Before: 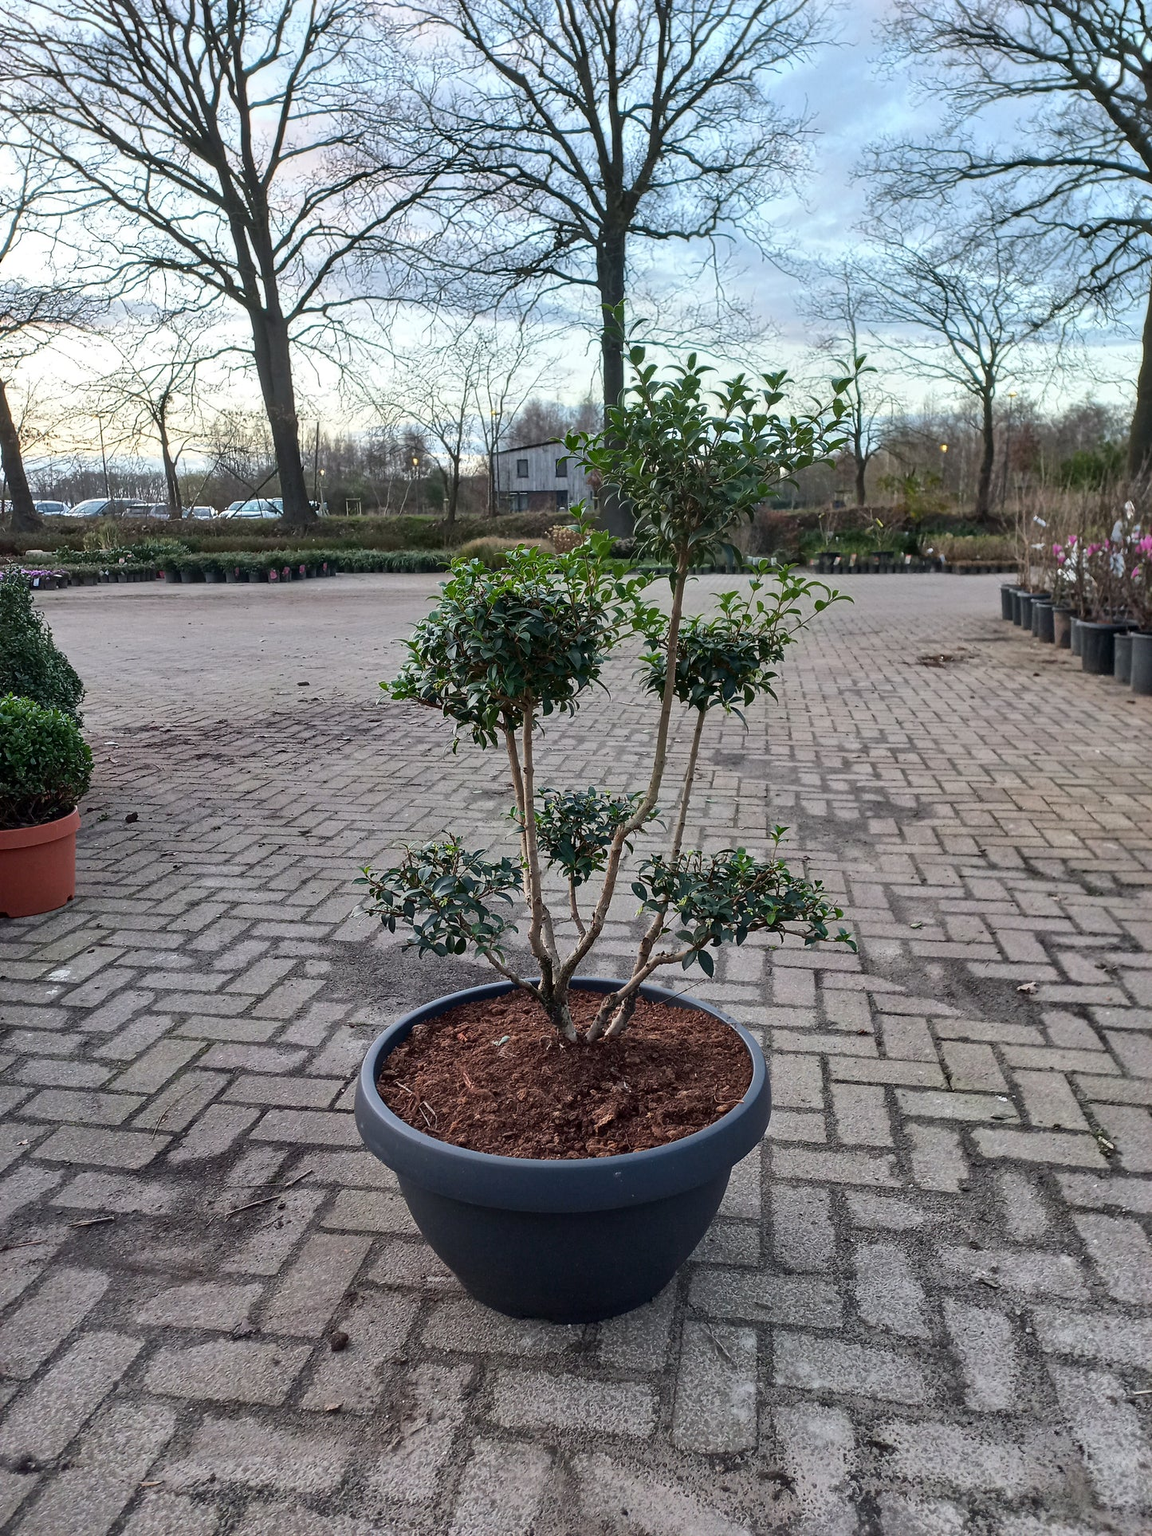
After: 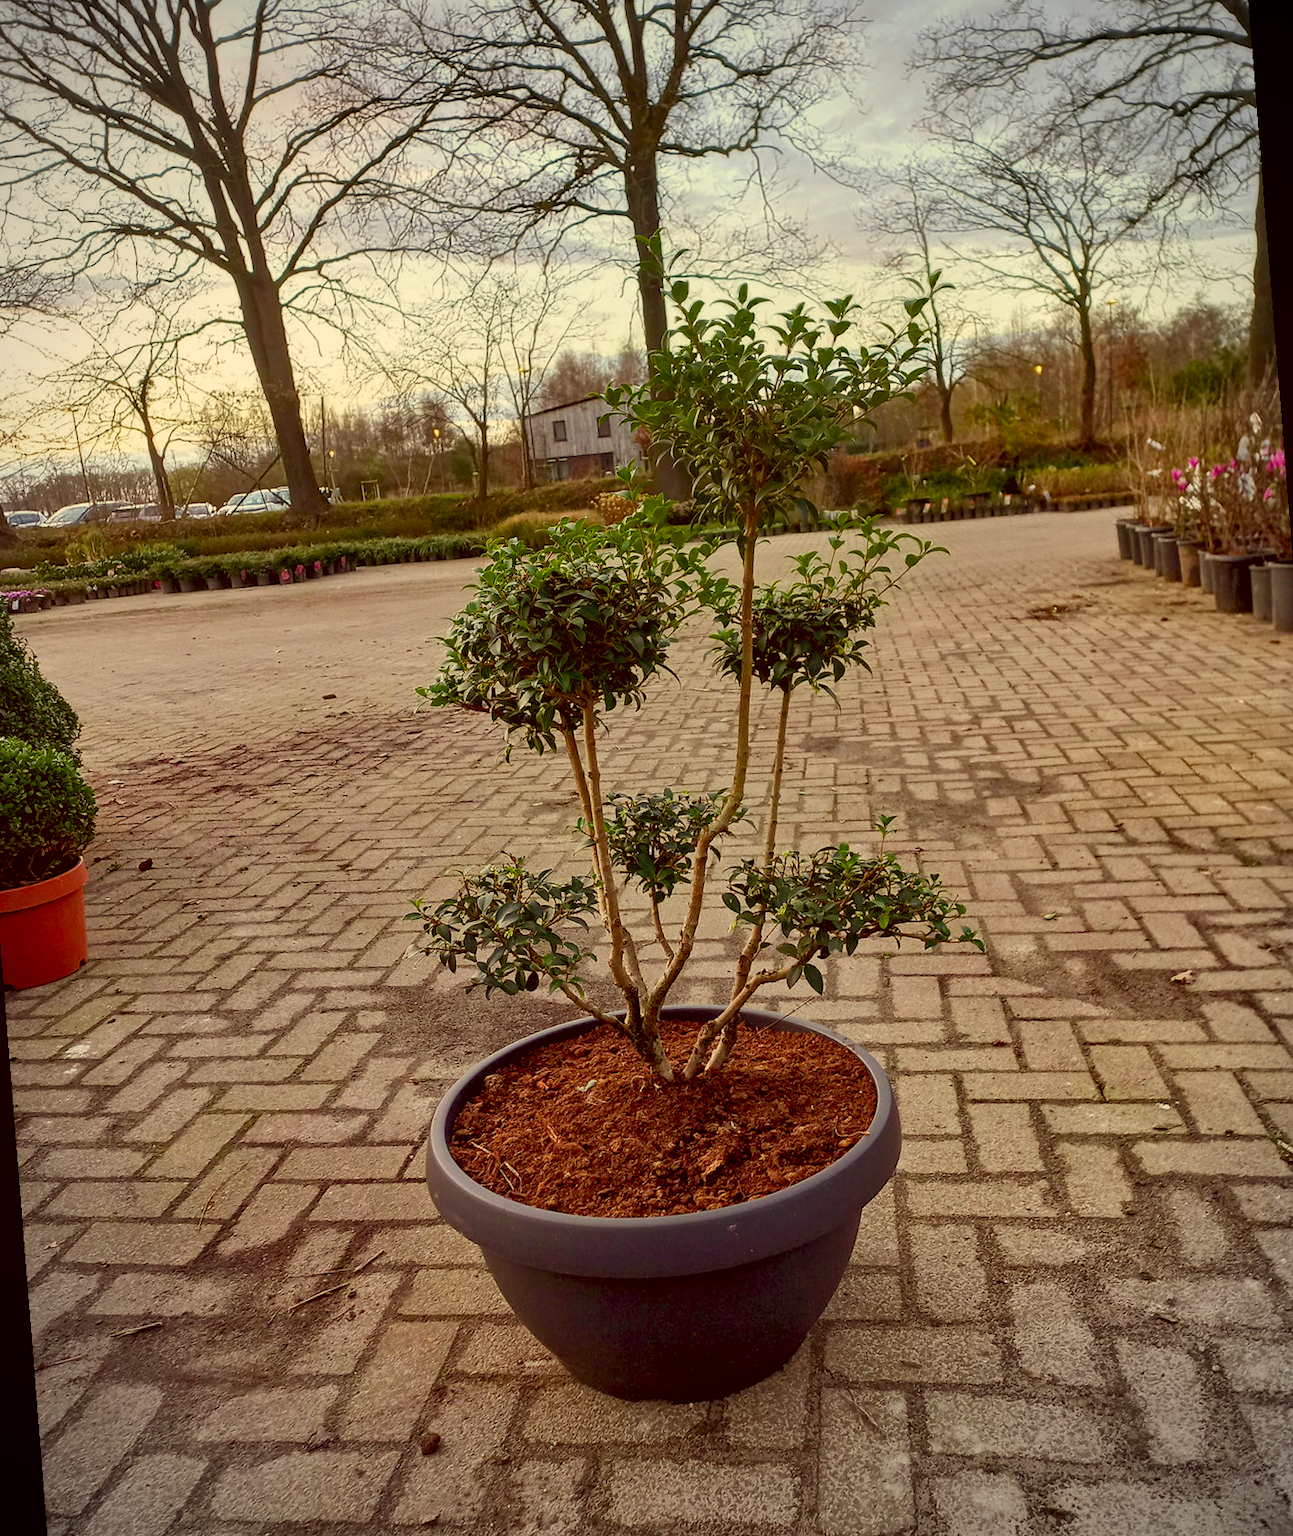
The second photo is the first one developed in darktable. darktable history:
rotate and perspective: rotation -4.57°, crop left 0.054, crop right 0.944, crop top 0.087, crop bottom 0.914
contrast brightness saturation: saturation -0.05
local contrast: highlights 100%, shadows 100%, detail 120%, midtone range 0.2
color correction: highlights a* 1.12, highlights b* 24.26, shadows a* 15.58, shadows b* 24.26
color balance rgb: global offset › luminance -0.5%, perceptual saturation grading › highlights -17.77%, perceptual saturation grading › mid-tones 33.1%, perceptual saturation grading › shadows 50.52%, perceptual brilliance grading › highlights 10.8%, perceptual brilliance grading › shadows -10.8%, global vibrance 24.22%, contrast -25%
vignetting: on, module defaults
